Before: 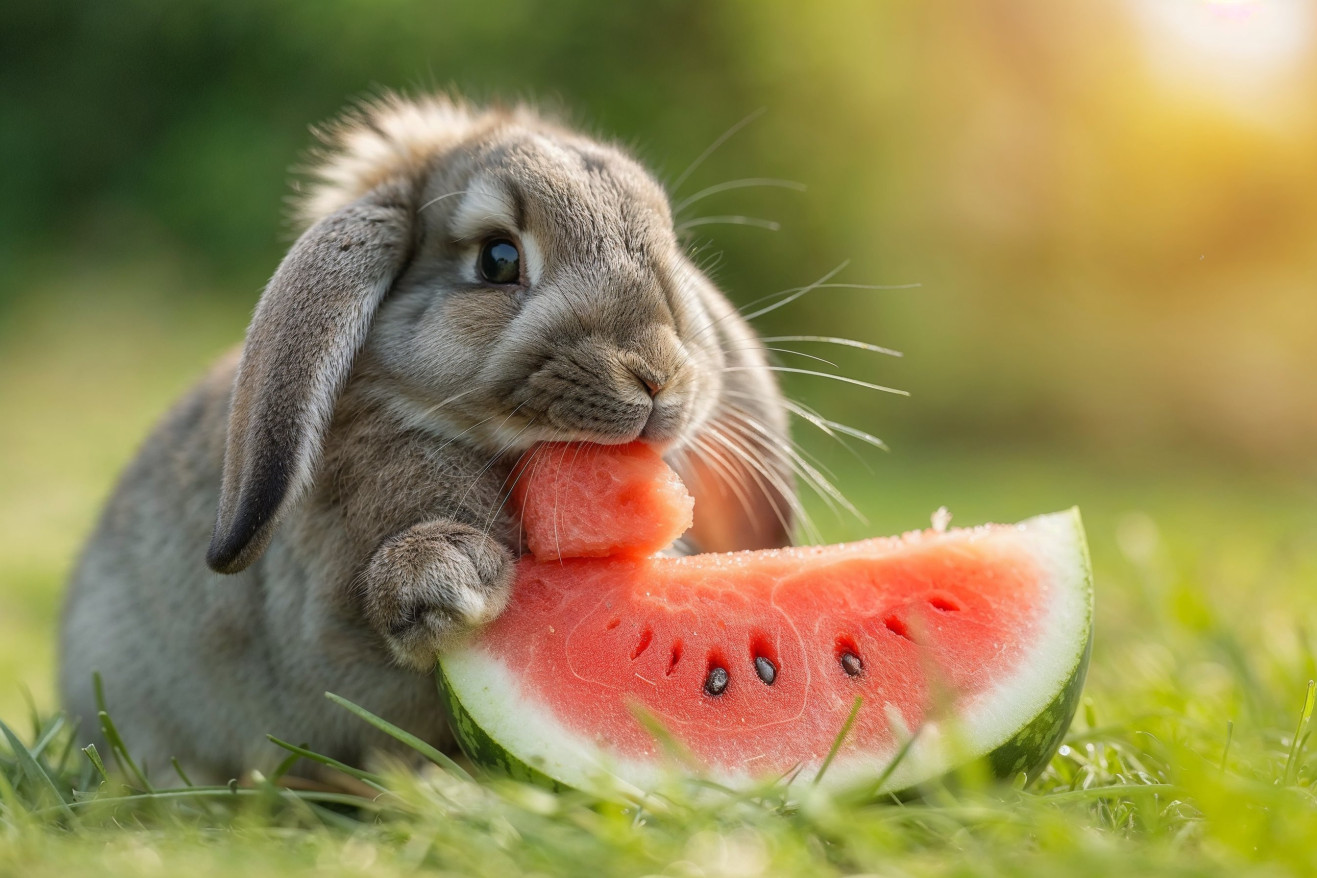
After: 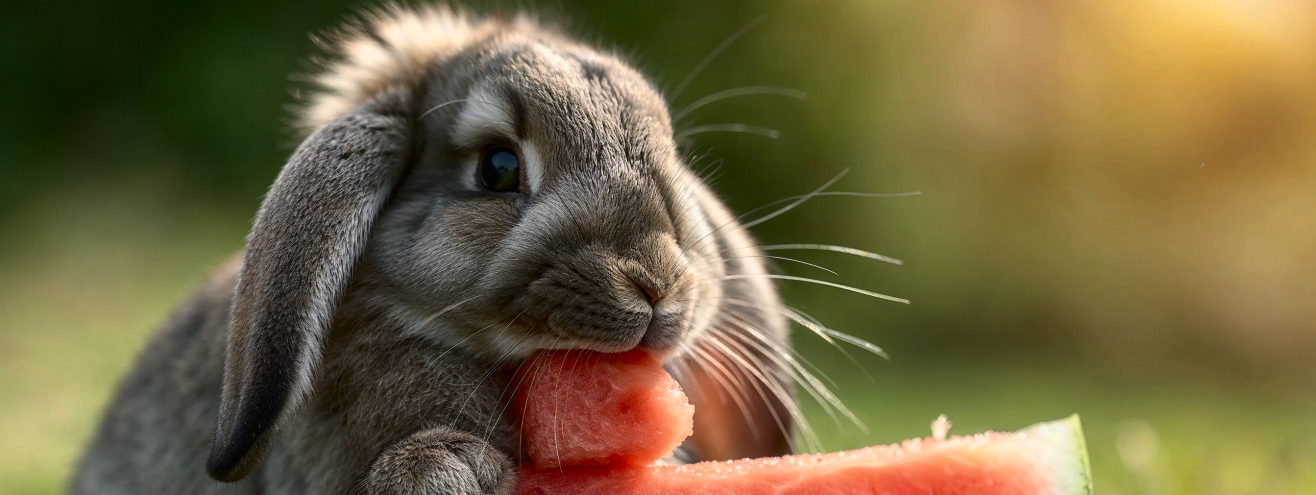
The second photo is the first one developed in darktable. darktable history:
crop and rotate: top 10.526%, bottom 32.988%
base curve: curves: ch0 [(0, 0) (0.595, 0.418) (1, 1)], preserve colors none
contrast brightness saturation: contrast 0.279
